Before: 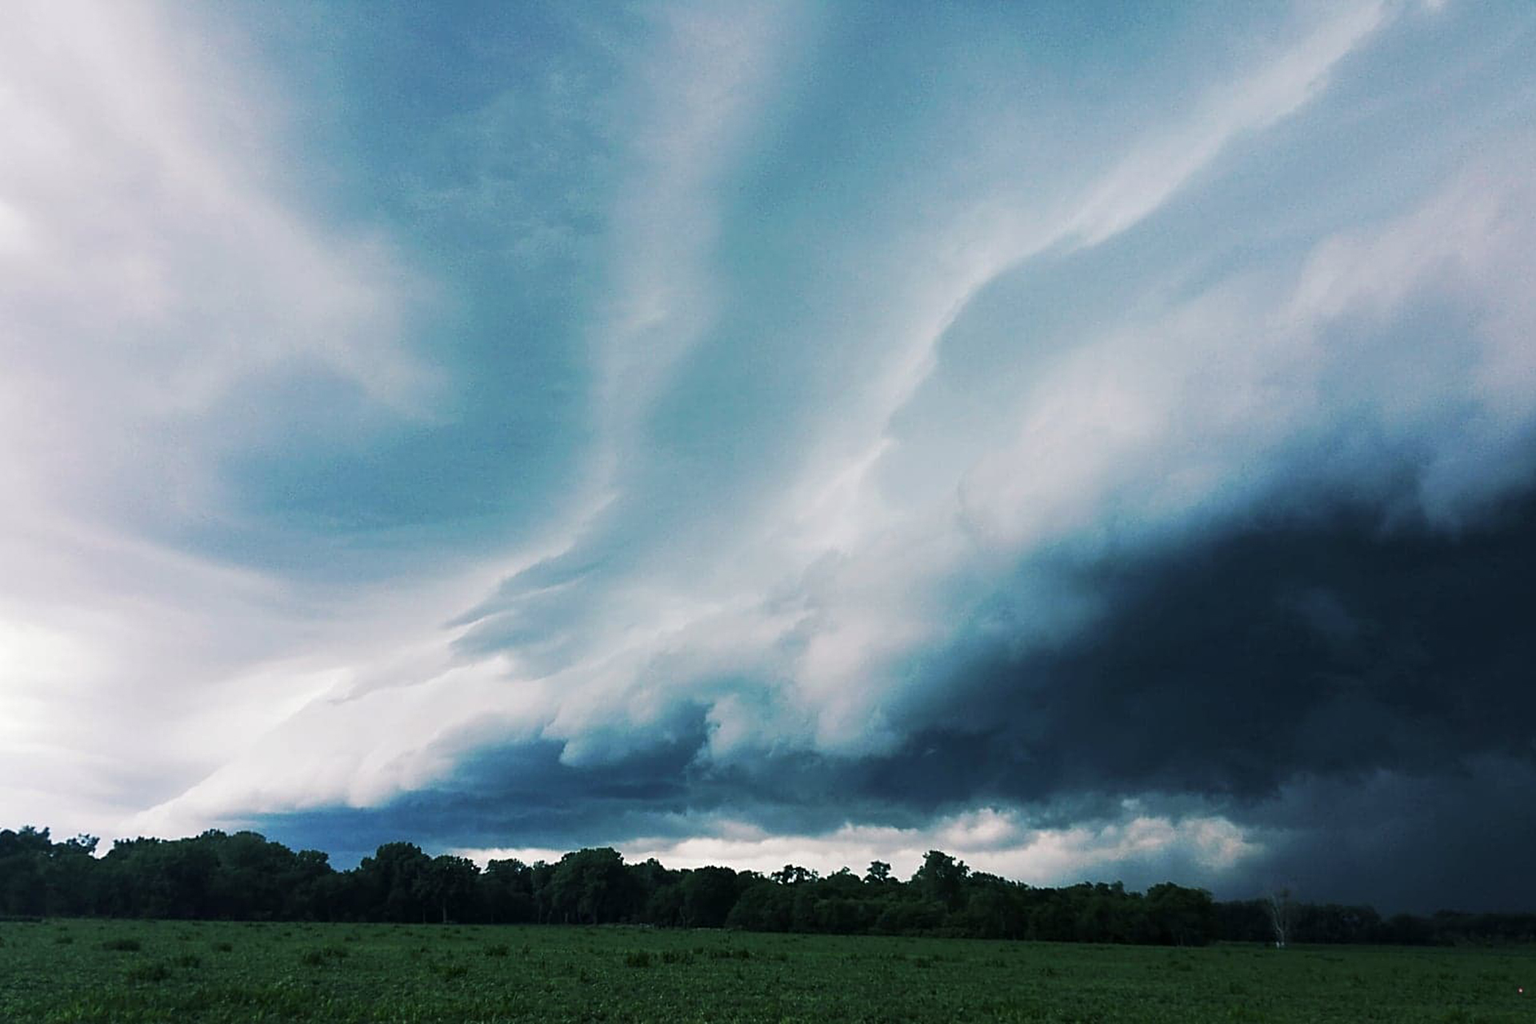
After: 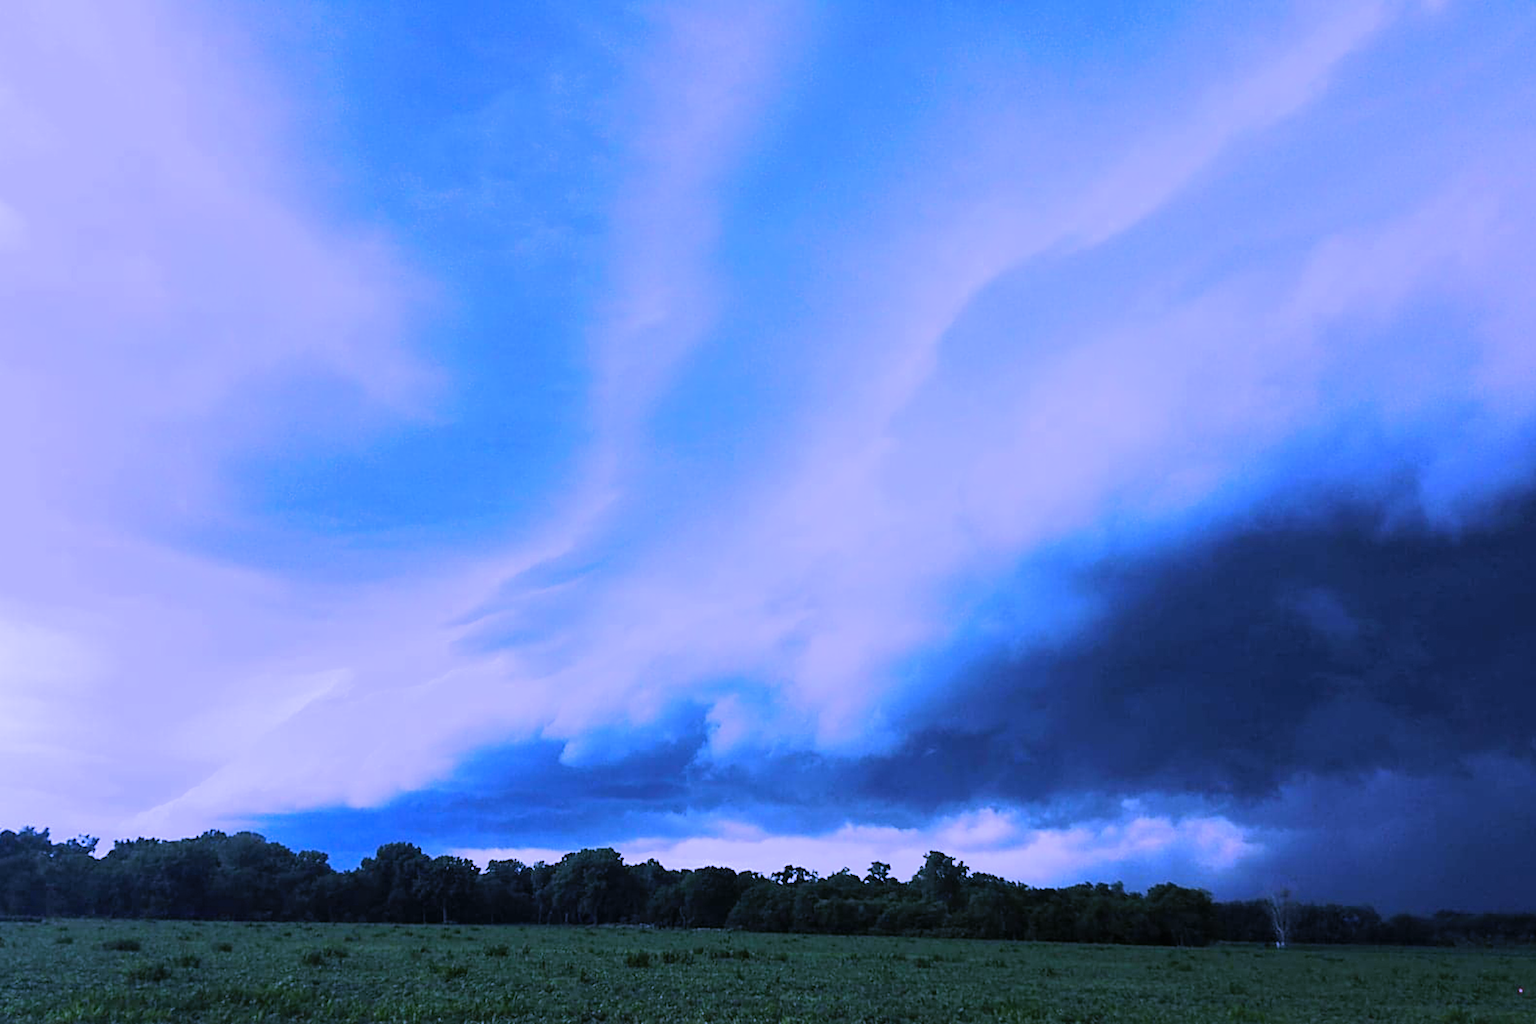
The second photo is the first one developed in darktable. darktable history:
white balance: red 0.98, blue 1.61
filmic rgb: black relative exposure -11.35 EV, white relative exposure 3.22 EV, hardness 6.76, color science v6 (2022)
contrast brightness saturation: brightness 0.09, saturation 0.19
